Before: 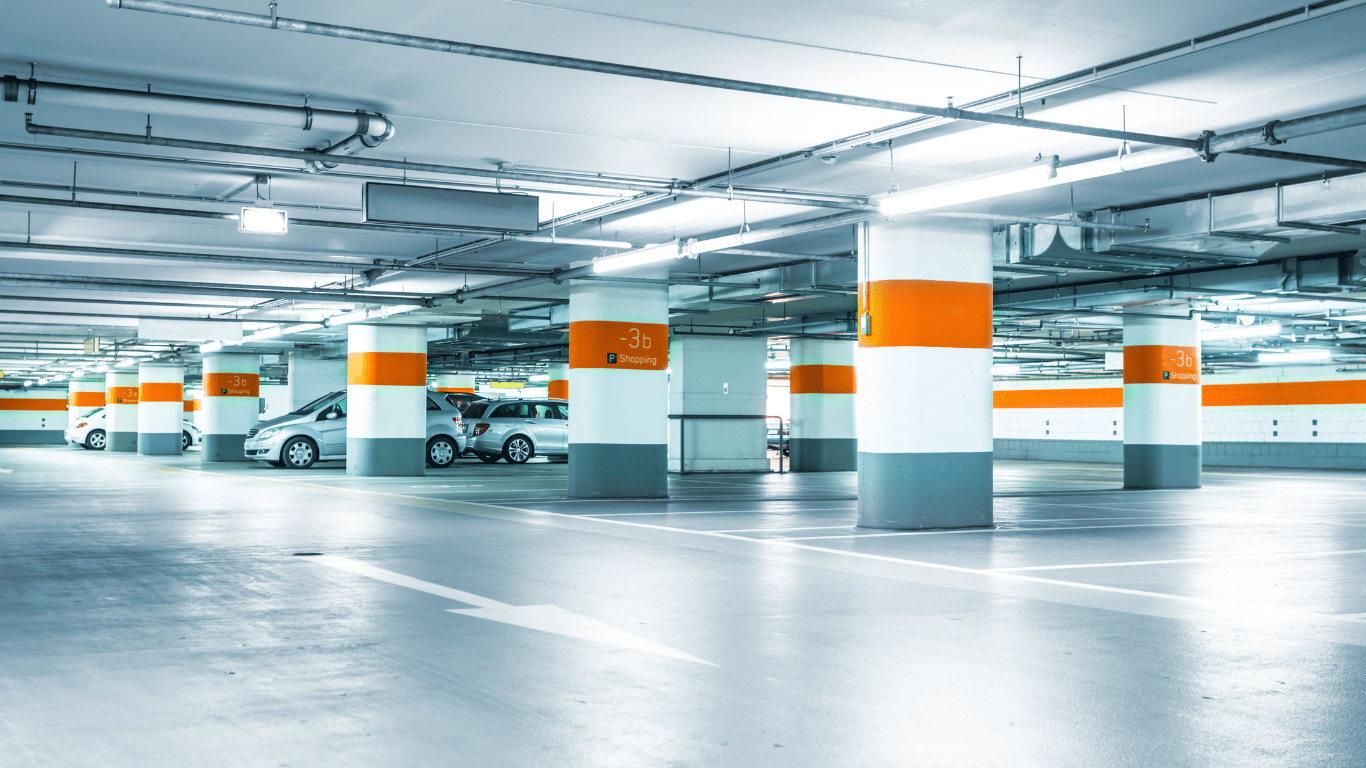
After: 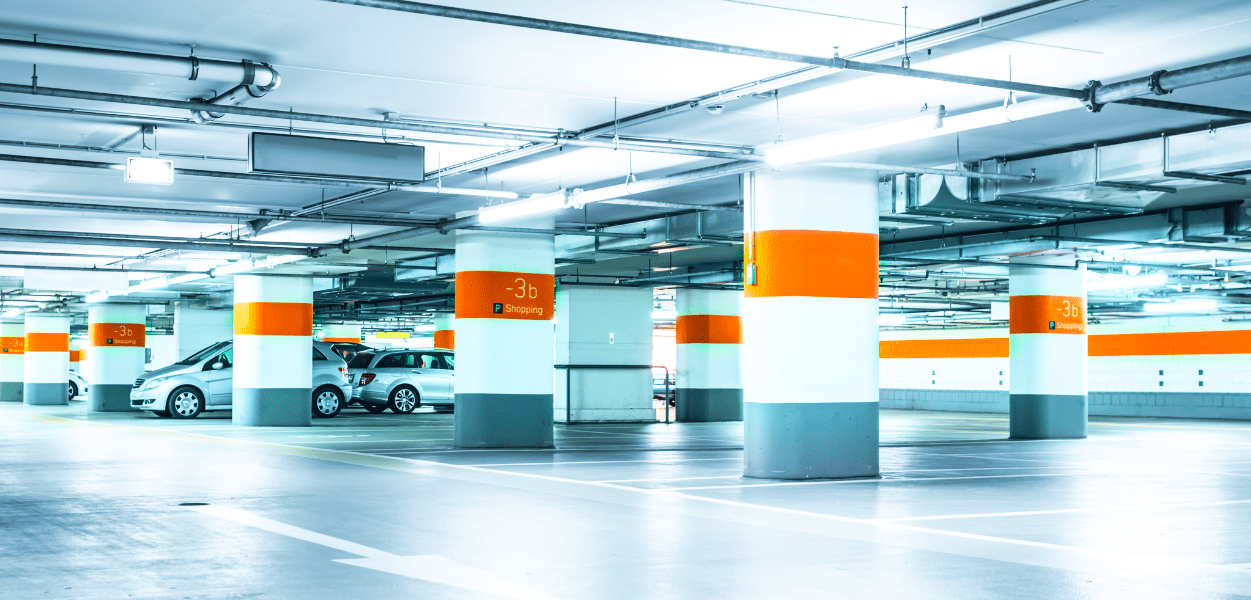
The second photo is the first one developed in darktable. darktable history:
contrast brightness saturation: contrast 0.234, brightness 0.098, saturation 0.292
crop: left 8.383%, top 6.531%, bottom 15.29%
